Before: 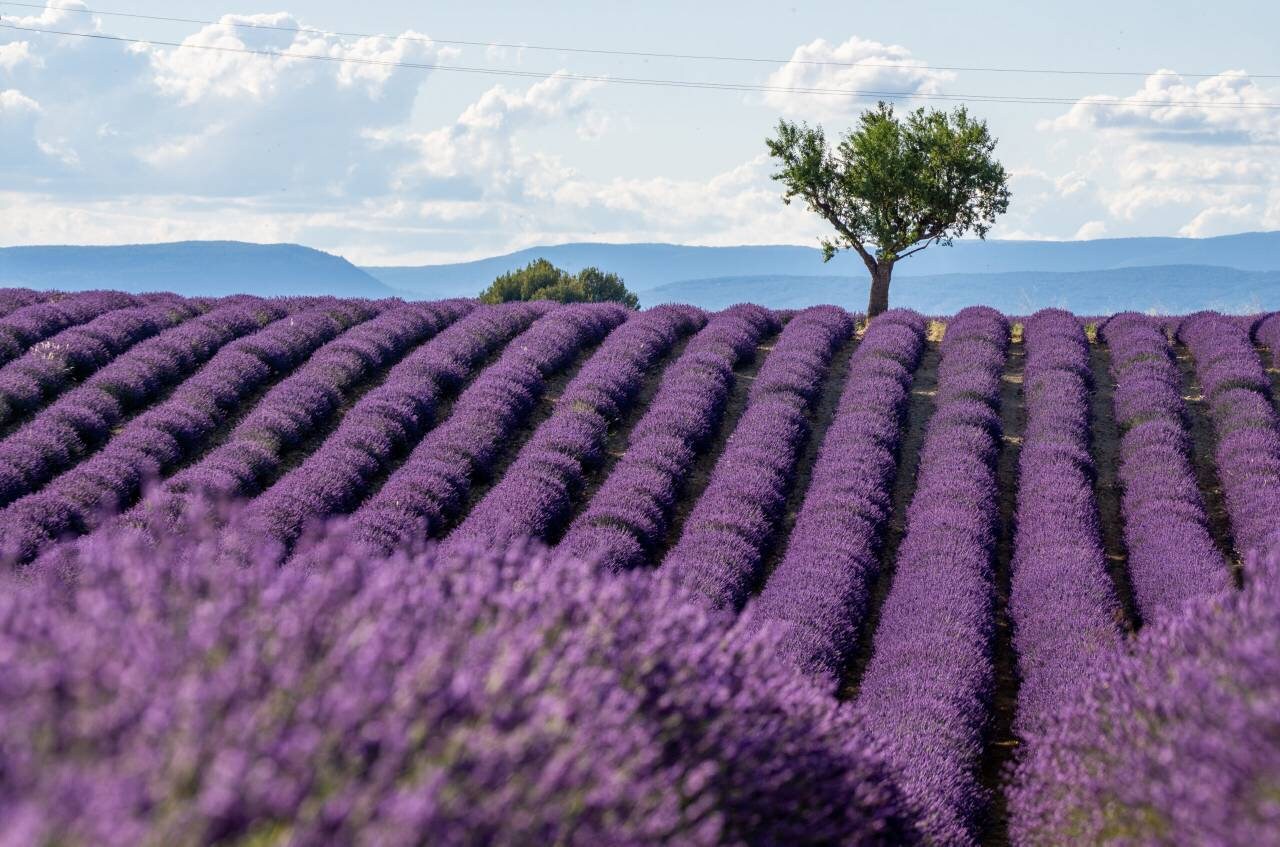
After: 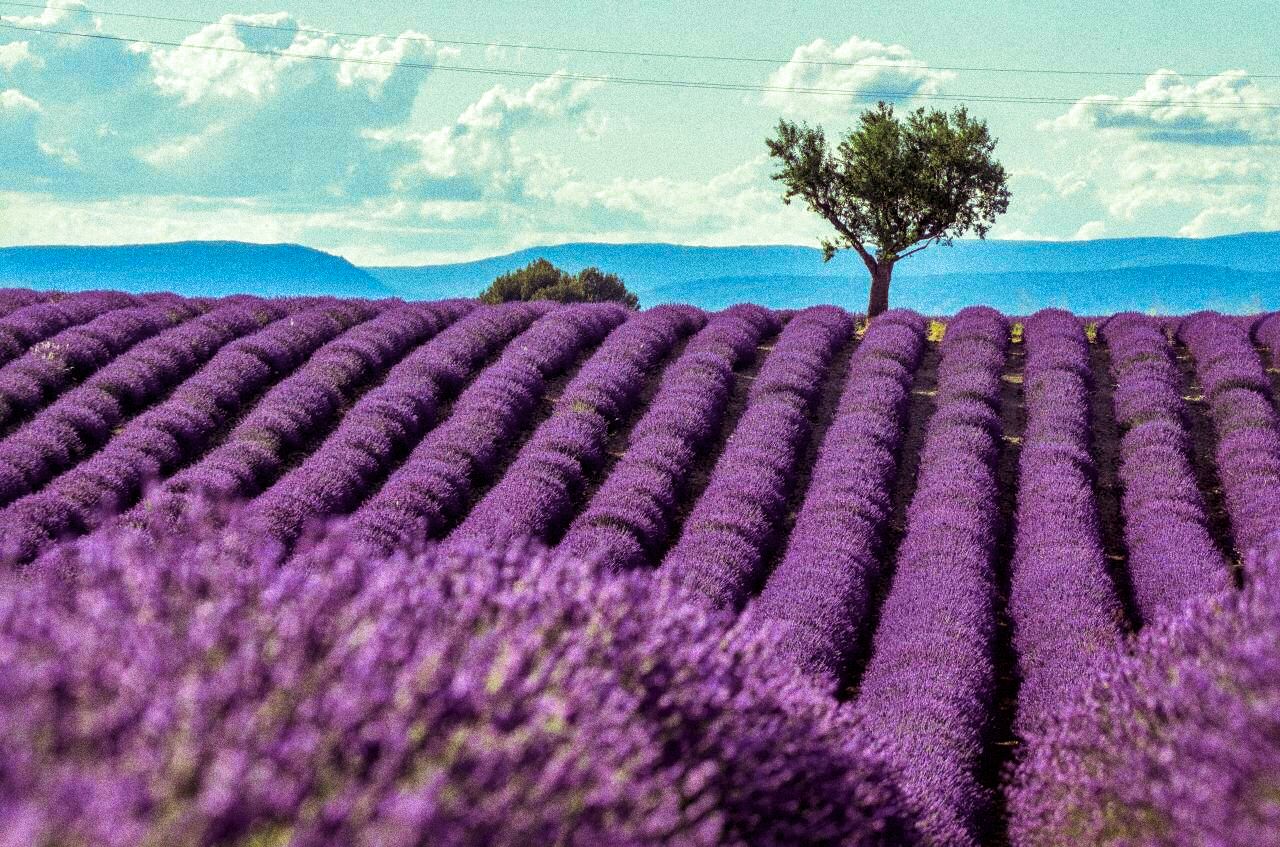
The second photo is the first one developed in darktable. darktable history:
split-toning: shadows › hue 316.8°, shadows › saturation 0.47, highlights › hue 201.6°, highlights › saturation 0, balance -41.97, compress 28.01%
local contrast: mode bilateral grid, contrast 20, coarseness 50, detail 171%, midtone range 0.2
color correction: highlights a* -10.77, highlights b* 9.8, saturation 1.72
grain: coarseness 14.49 ISO, strength 48.04%, mid-tones bias 35%
base curve: curves: ch0 [(0, 0) (0.472, 0.455) (1, 1)], preserve colors none
